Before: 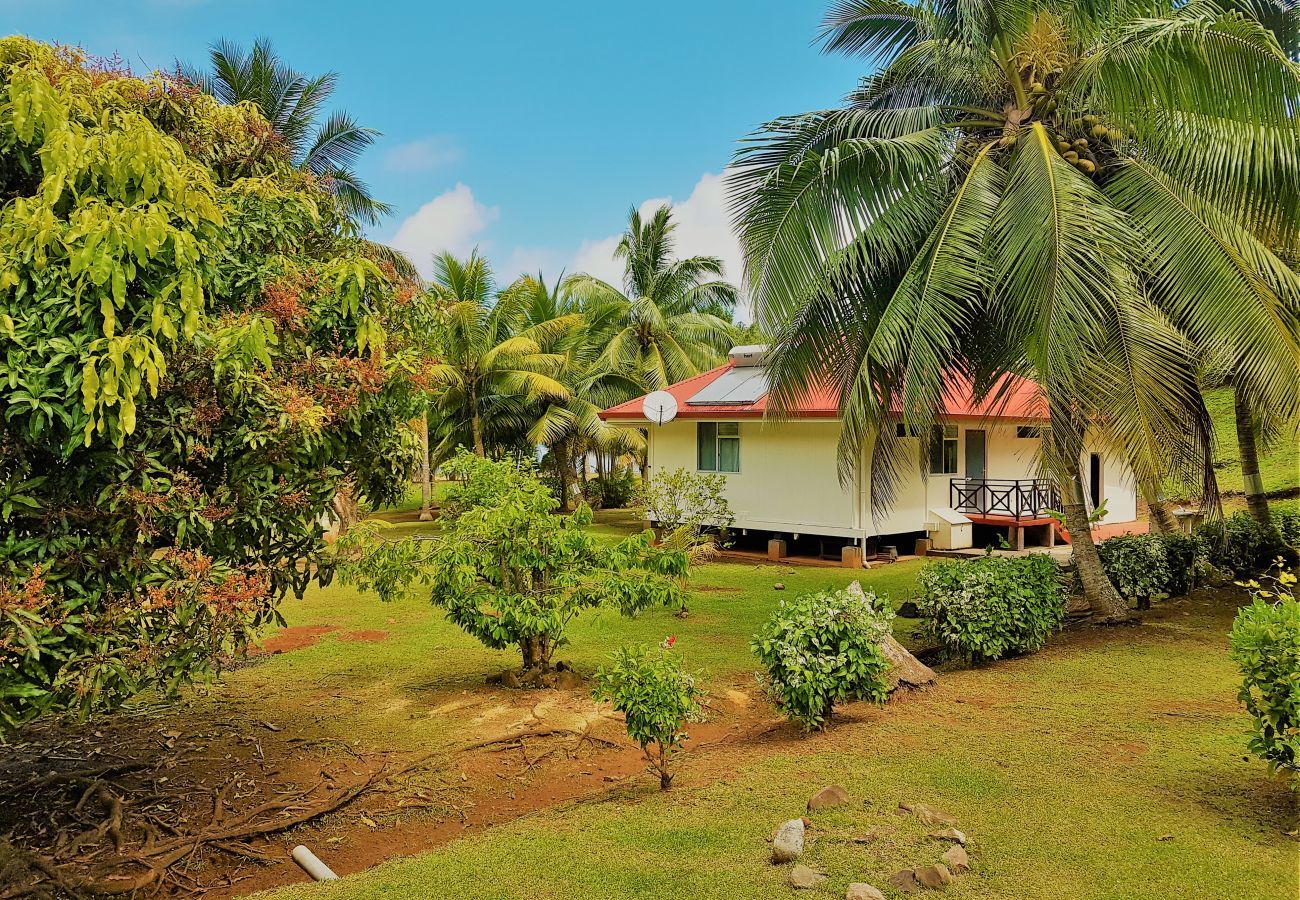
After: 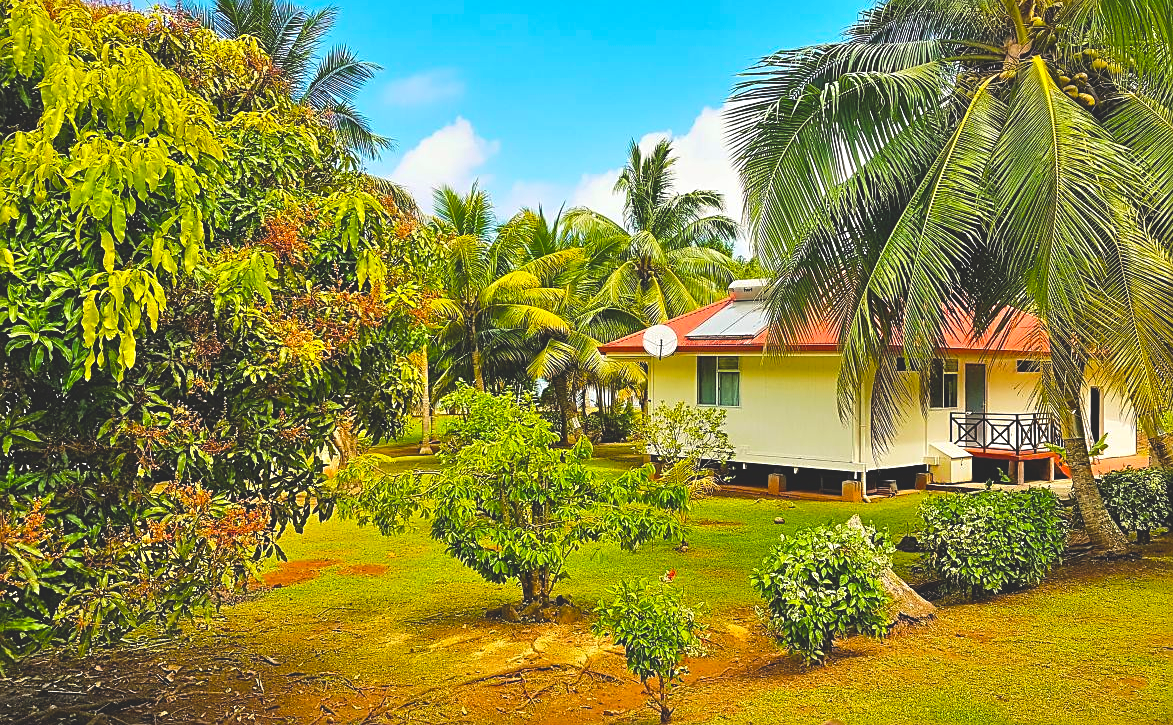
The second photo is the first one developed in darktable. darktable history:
crop: top 7.418%, right 9.72%, bottom 11.965%
color balance rgb: highlights gain › luminance 14.899%, global offset › luminance 1.973%, perceptual saturation grading › global saturation 28.357%, perceptual saturation grading › mid-tones 12.709%, perceptual saturation grading › shadows 10.165%, perceptual brilliance grading › highlights 8.251%, perceptual brilliance grading › mid-tones 4.179%, perceptual brilliance grading › shadows 1.3%, global vibrance 14.763%
sharpen: on, module defaults
